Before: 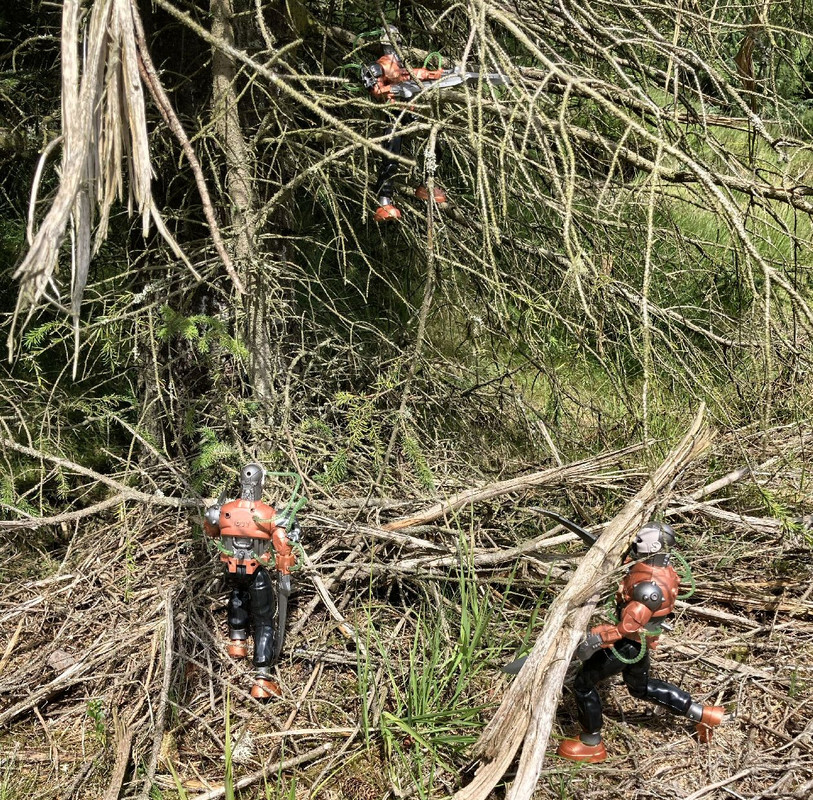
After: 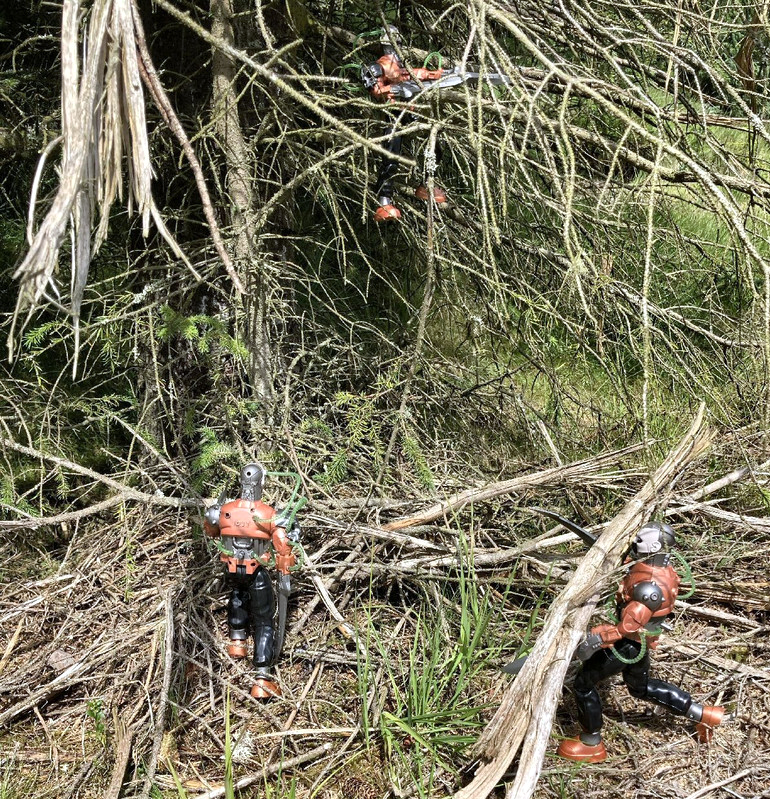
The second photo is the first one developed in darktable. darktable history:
white balance: red 0.976, blue 1.04
crop and rotate: right 5.167%
exposure: exposure 0.128 EV, compensate highlight preservation false
